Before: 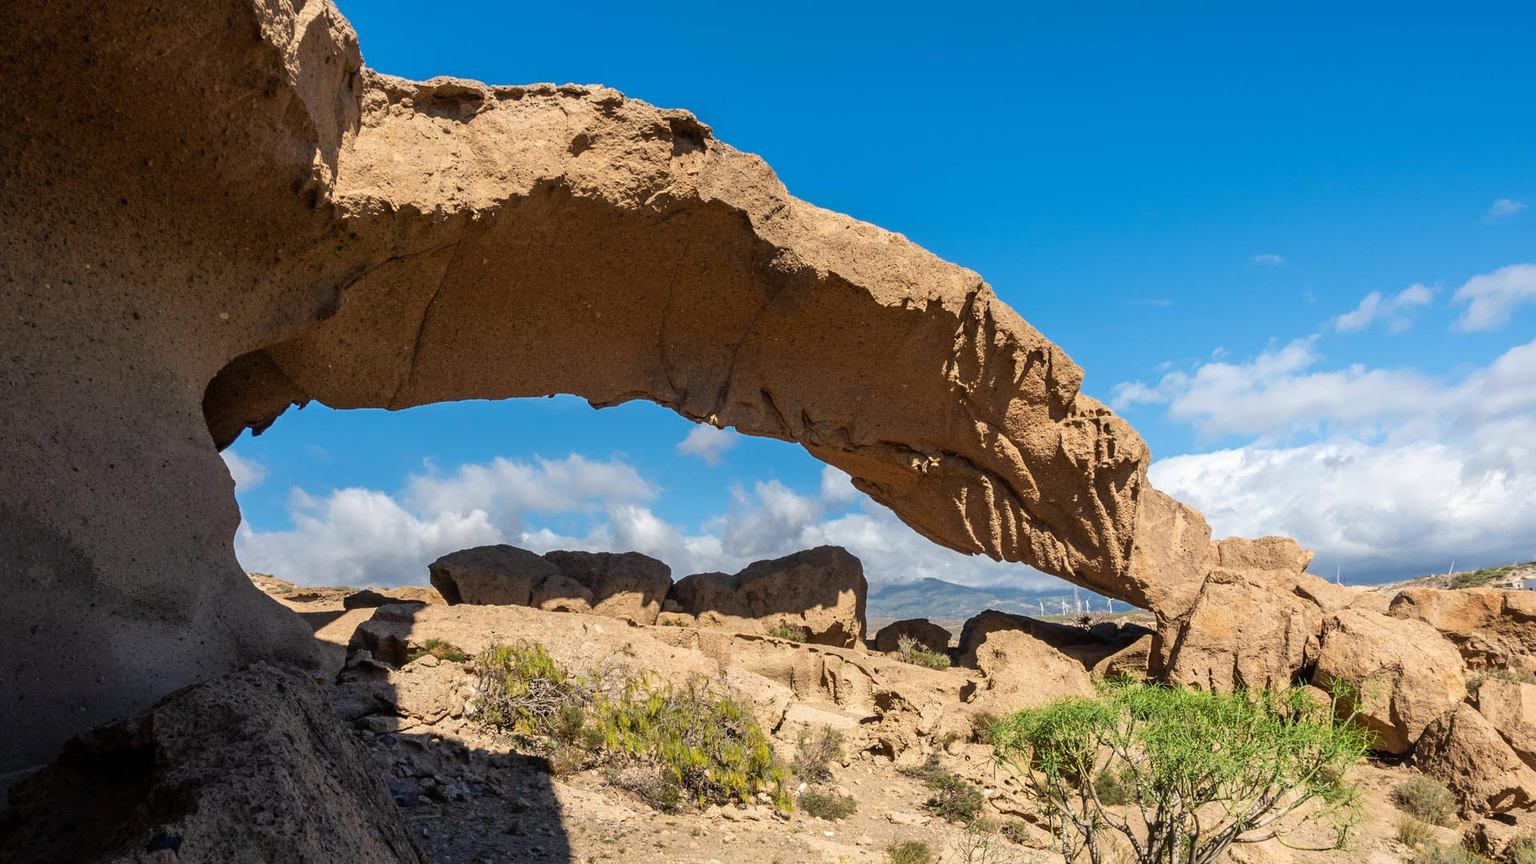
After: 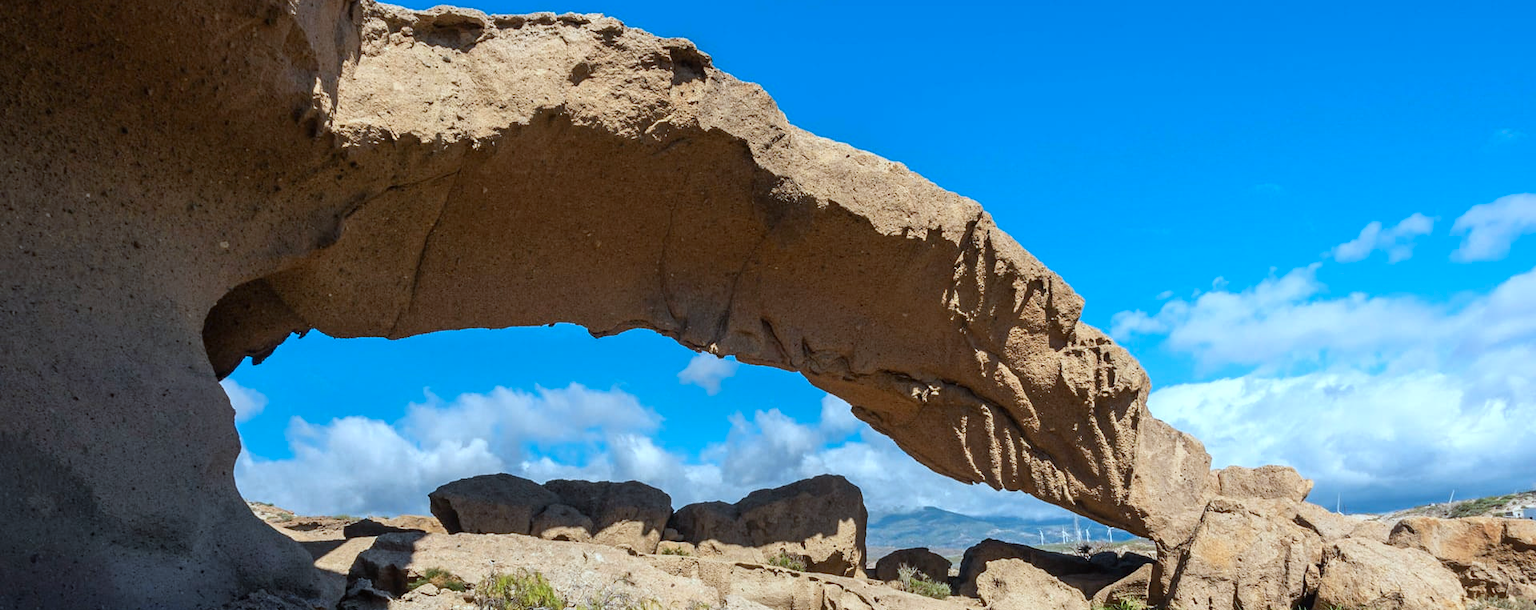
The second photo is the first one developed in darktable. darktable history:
color calibration: output R [1.063, -0.012, -0.003, 0], output G [0, 1.022, 0.021, 0], output B [-0.079, 0.047, 1, 0], illuminant custom, x 0.389, y 0.387, temperature 3838.64 K
shadows and highlights: radius 334.93, shadows 63.48, highlights 6.06, compress 87.7%, highlights color adjustment 39.73%, soften with gaussian
crop and rotate: top 8.293%, bottom 20.996%
white balance: red 0.978, blue 0.999
